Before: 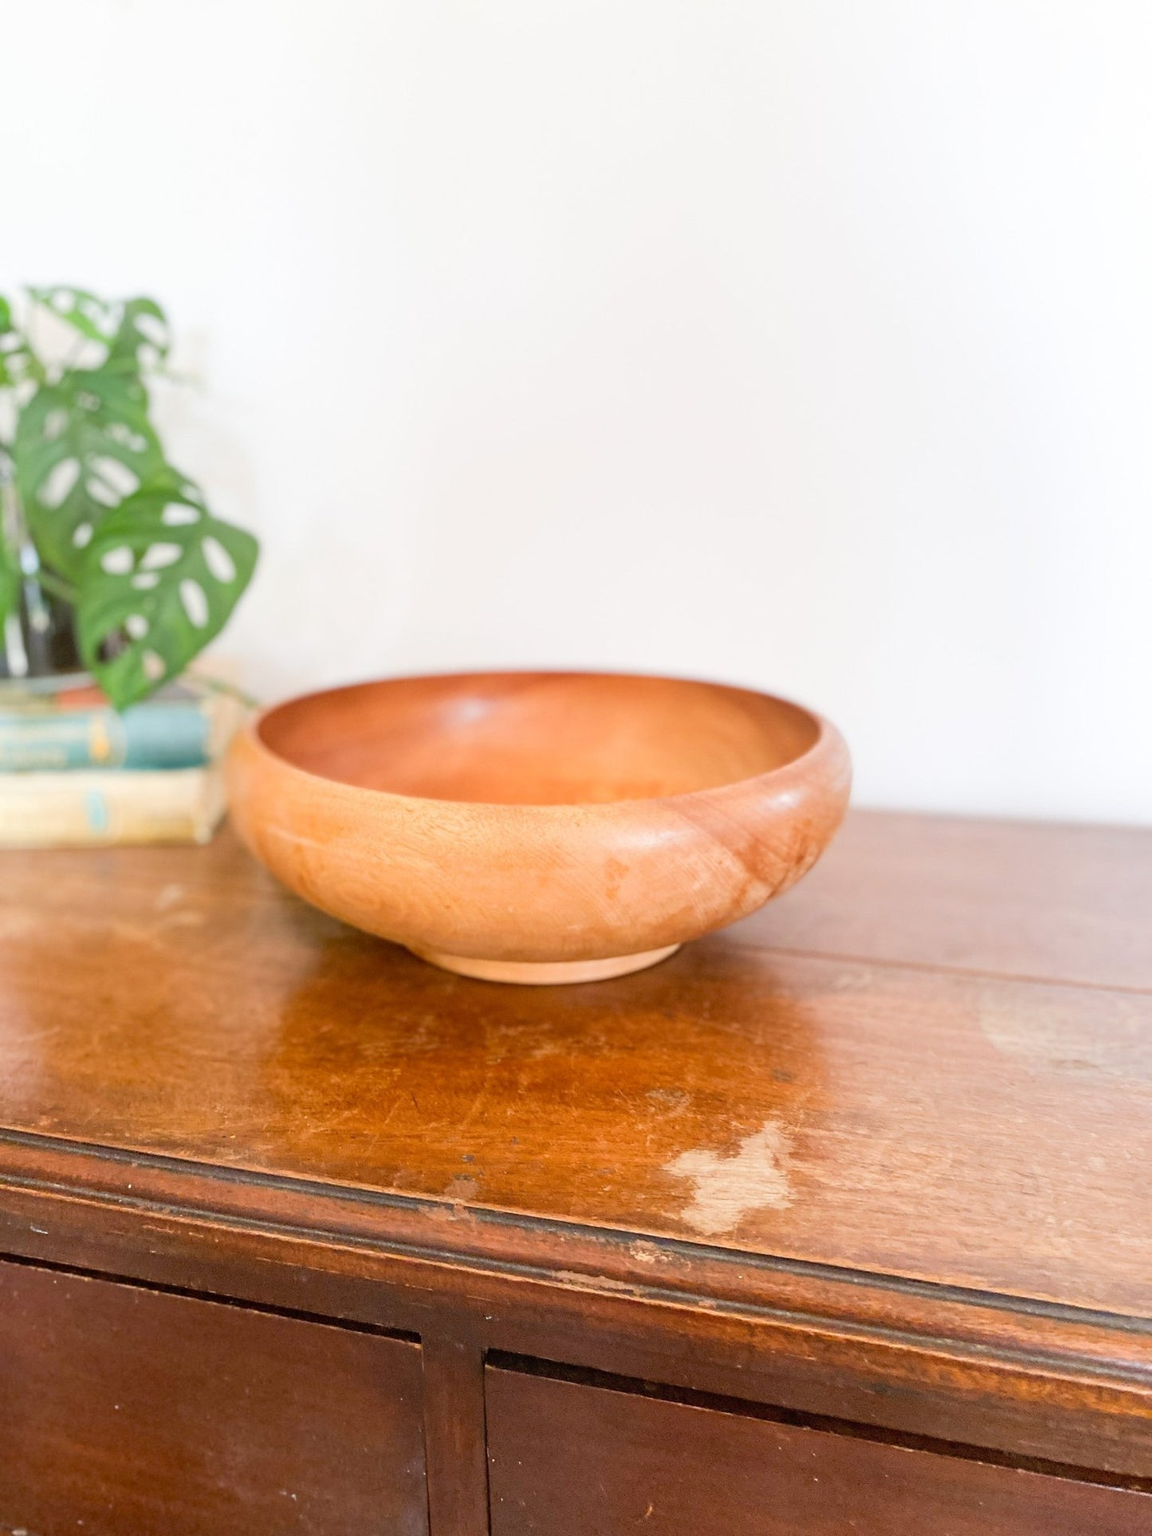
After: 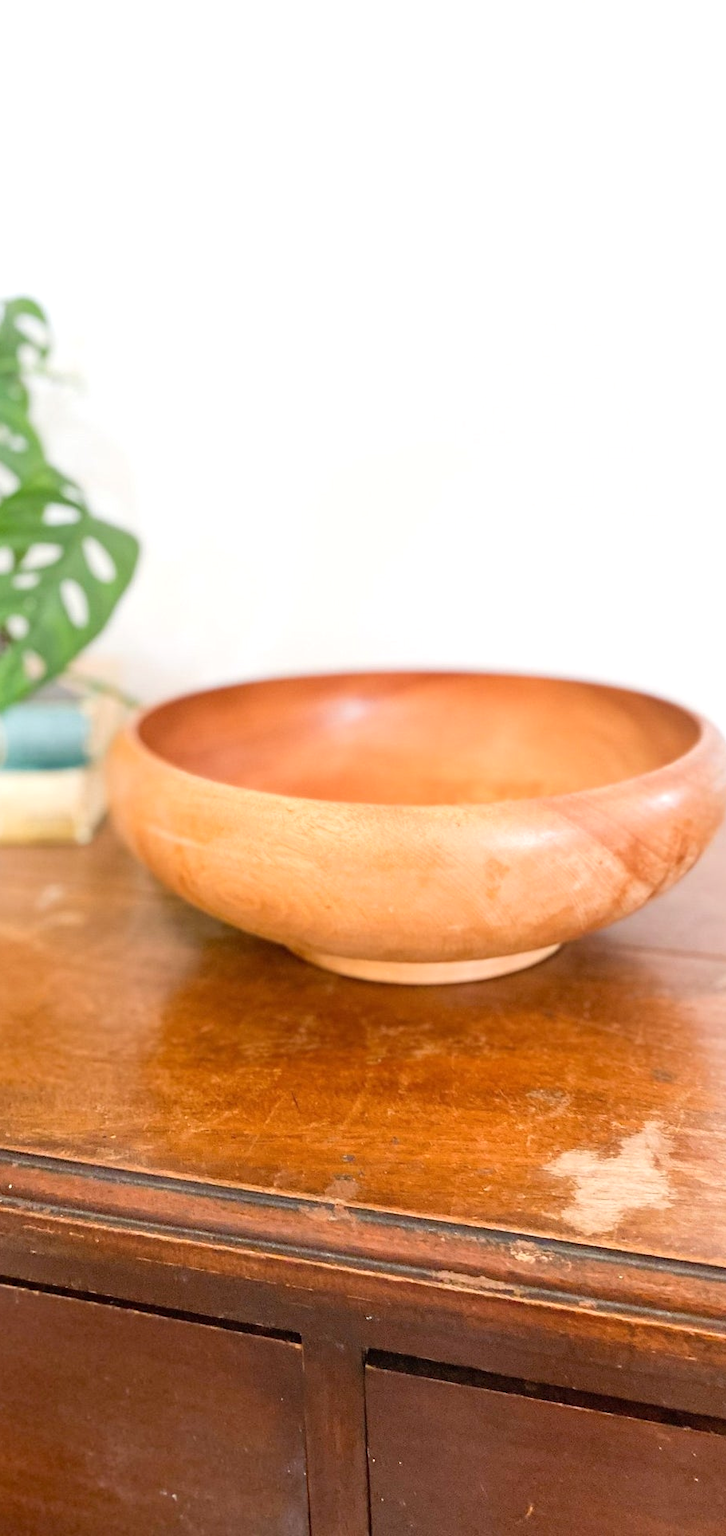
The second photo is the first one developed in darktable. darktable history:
exposure: exposure 0.207 EV, compensate exposure bias true, compensate highlight preservation false
crop: left 10.418%, right 26.441%
